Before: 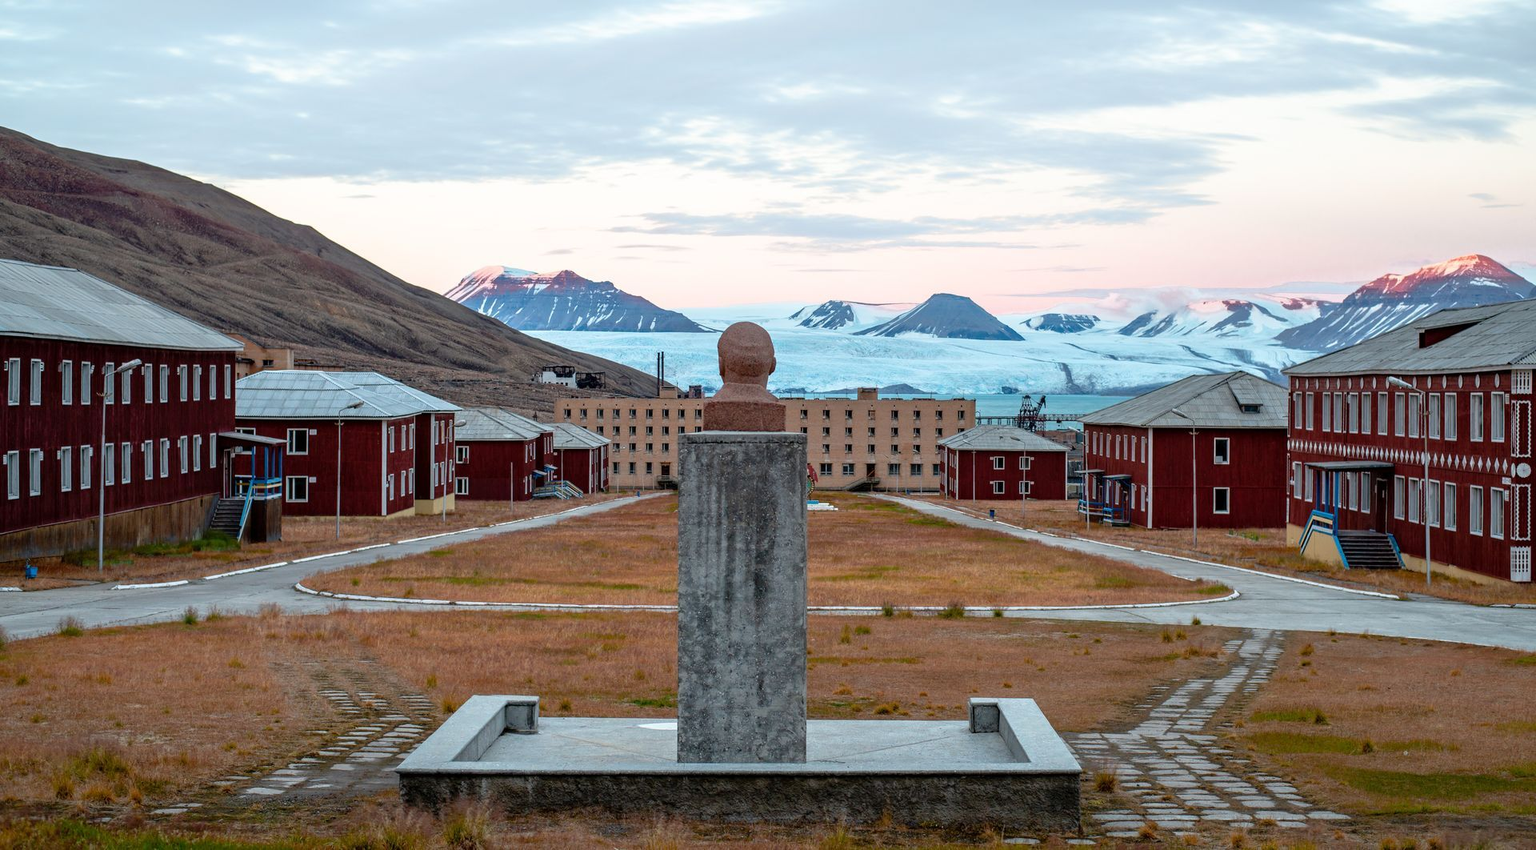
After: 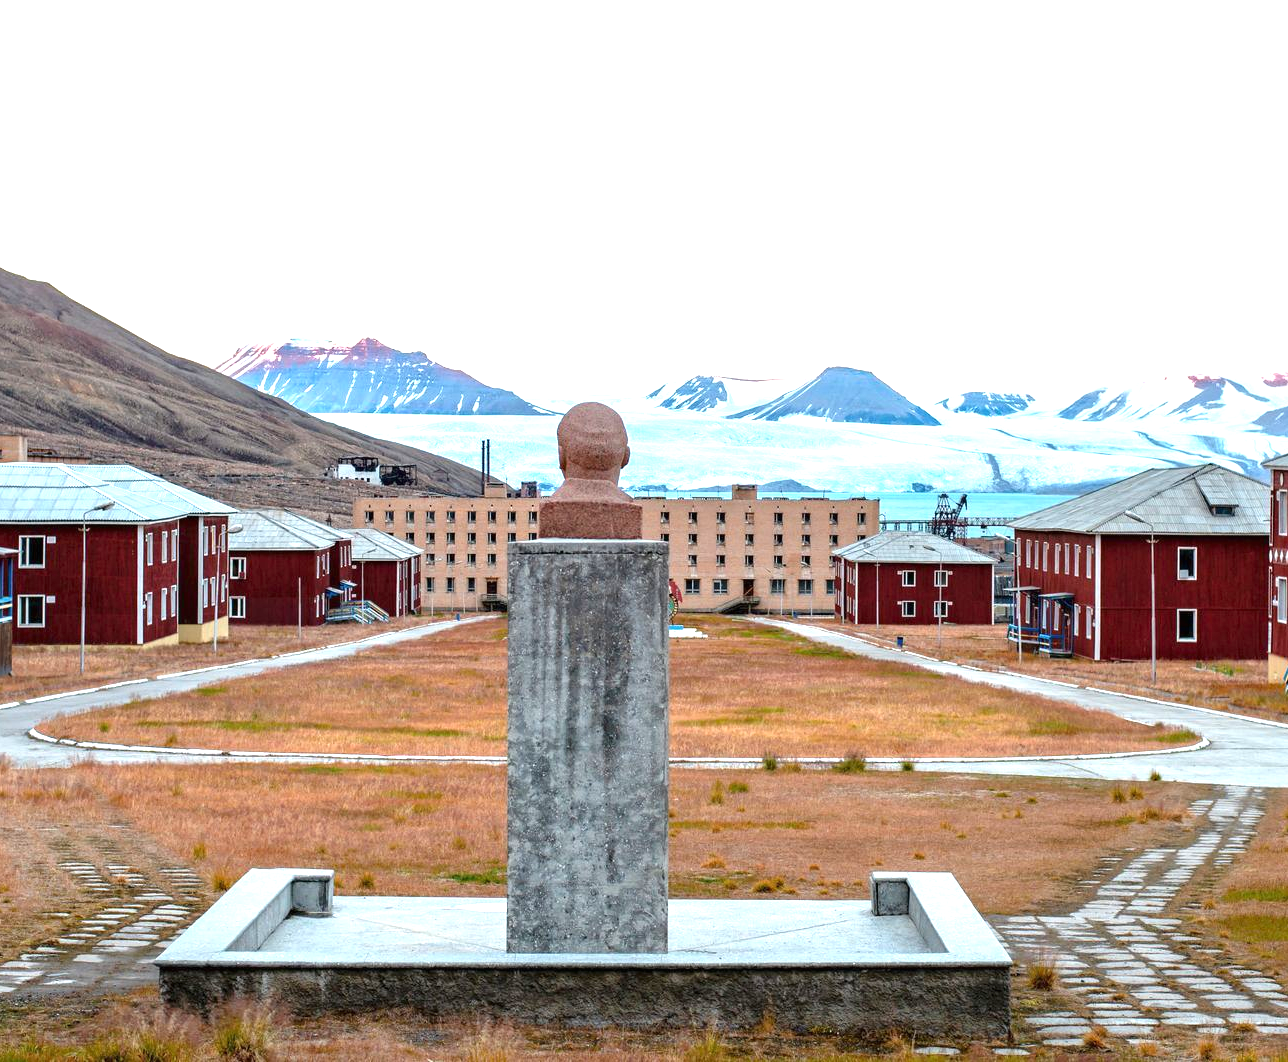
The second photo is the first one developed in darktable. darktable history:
crop and rotate: left 17.76%, right 15.118%
exposure: black level correction 0, exposure 1.199 EV, compensate highlight preservation false
